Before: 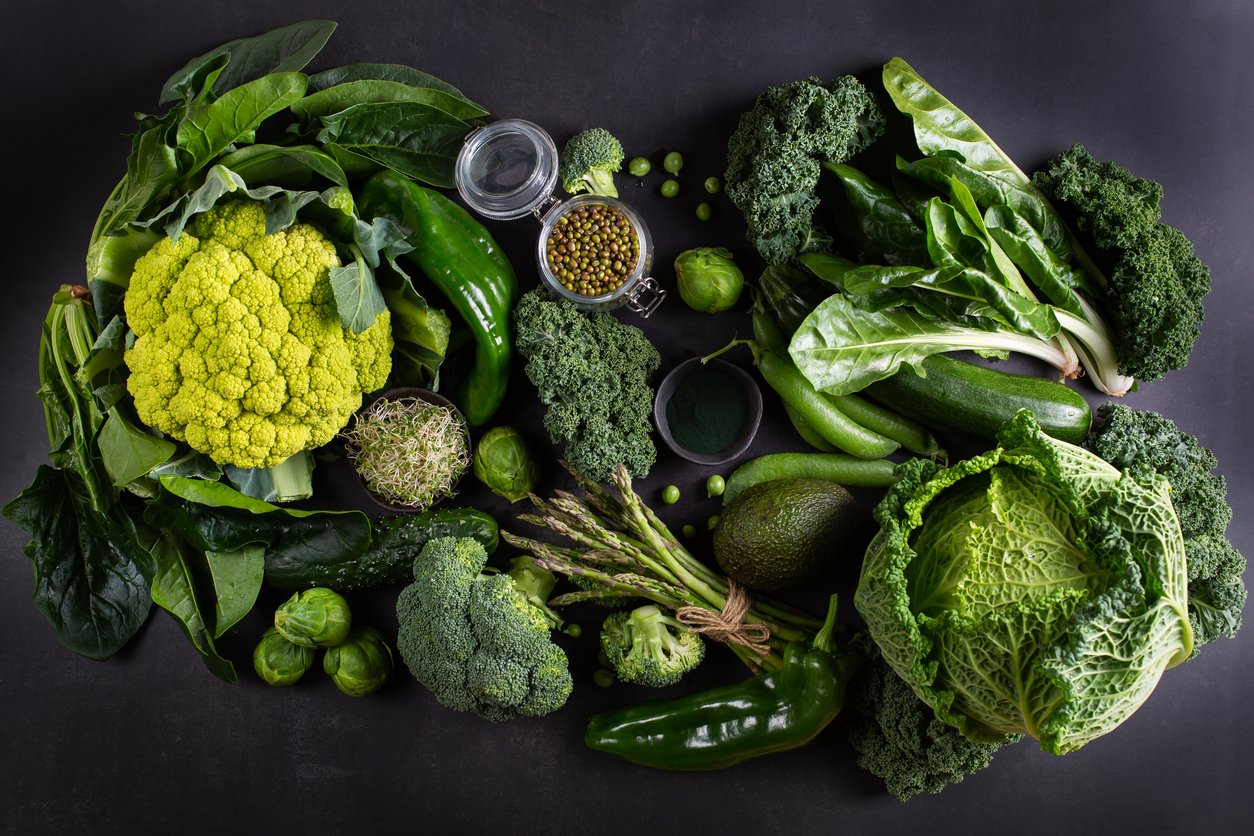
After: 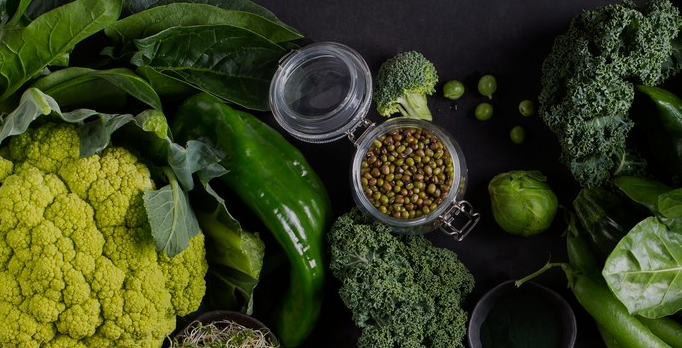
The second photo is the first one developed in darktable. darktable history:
exposure: black level correction 0, exposure -0.788 EV, compensate highlight preservation false
crop: left 14.892%, top 9.263%, right 30.664%, bottom 49.011%
